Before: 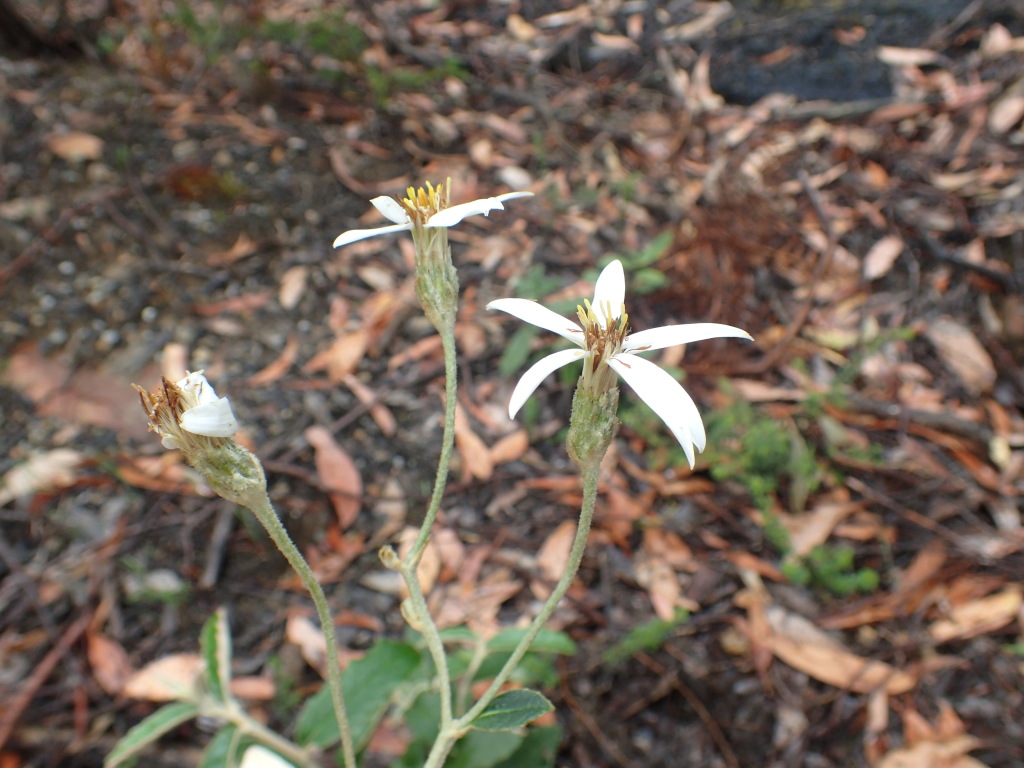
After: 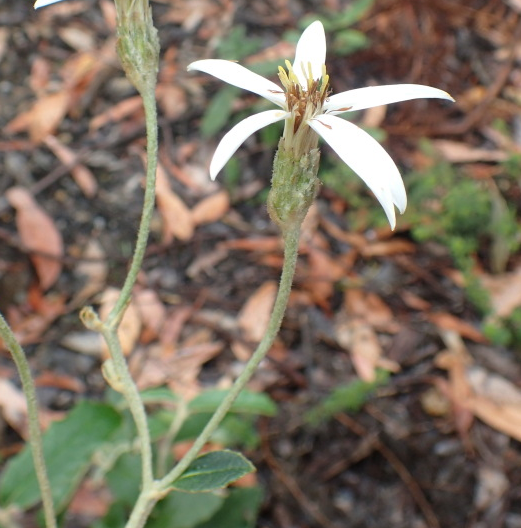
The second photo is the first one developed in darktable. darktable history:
shadows and highlights: shadows 20.91, highlights -82.73, soften with gaussian
crop and rotate: left 29.237%, top 31.152%, right 19.807%
